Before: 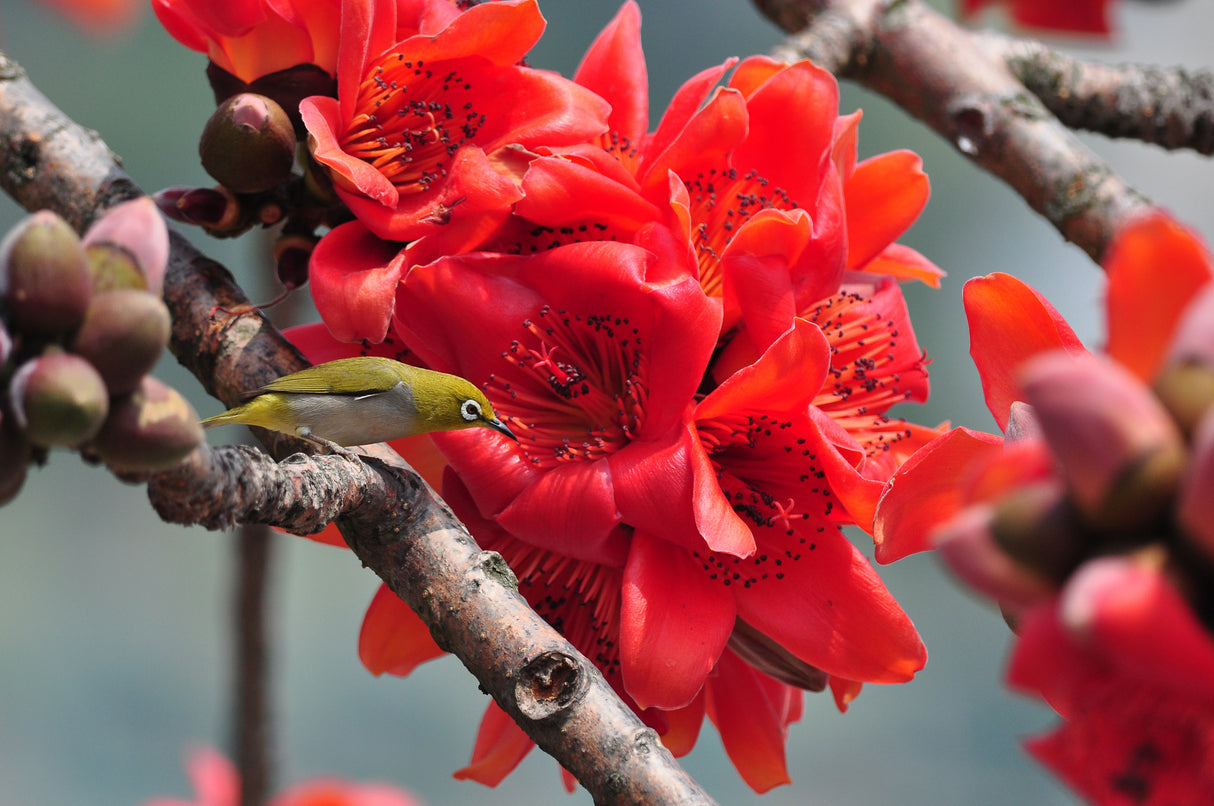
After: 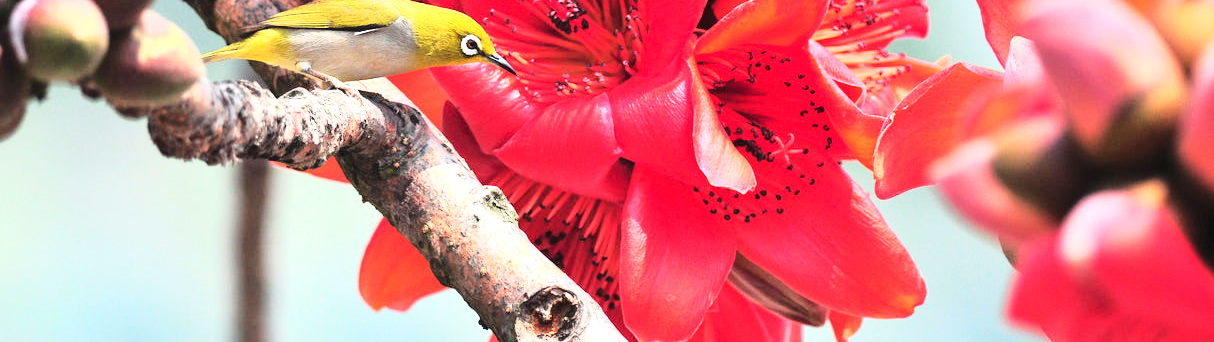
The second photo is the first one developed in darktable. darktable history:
crop: top 45.378%, bottom 12.152%
base curve: curves: ch0 [(0, 0) (0.028, 0.03) (0.121, 0.232) (0.46, 0.748) (0.859, 0.968) (1, 1)]
exposure: black level correction 0, exposure 1.2 EV, compensate highlight preservation false
